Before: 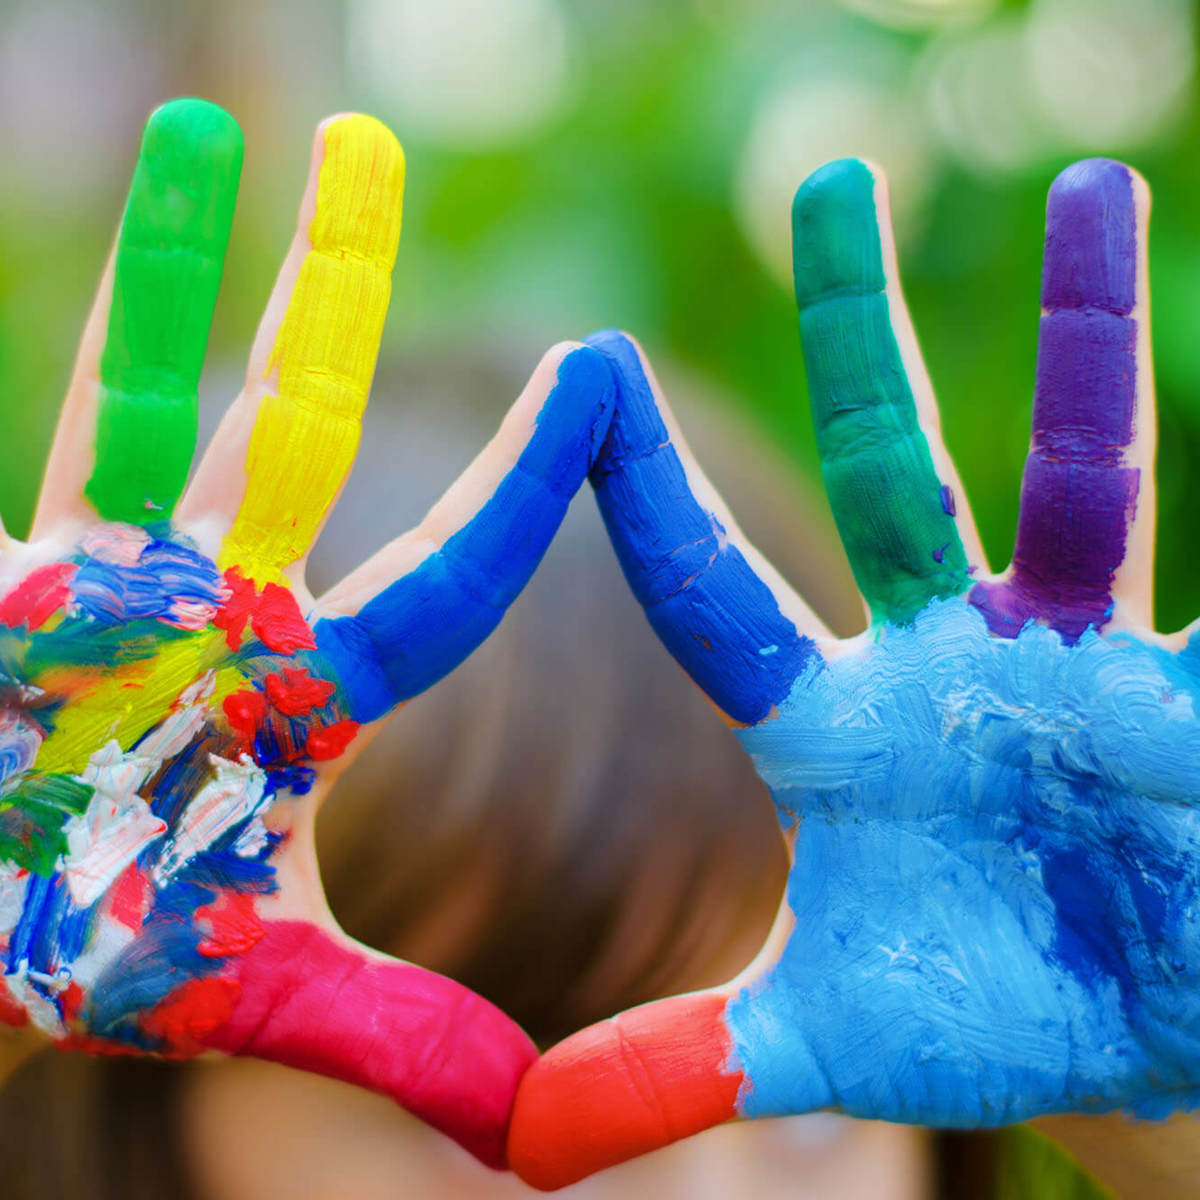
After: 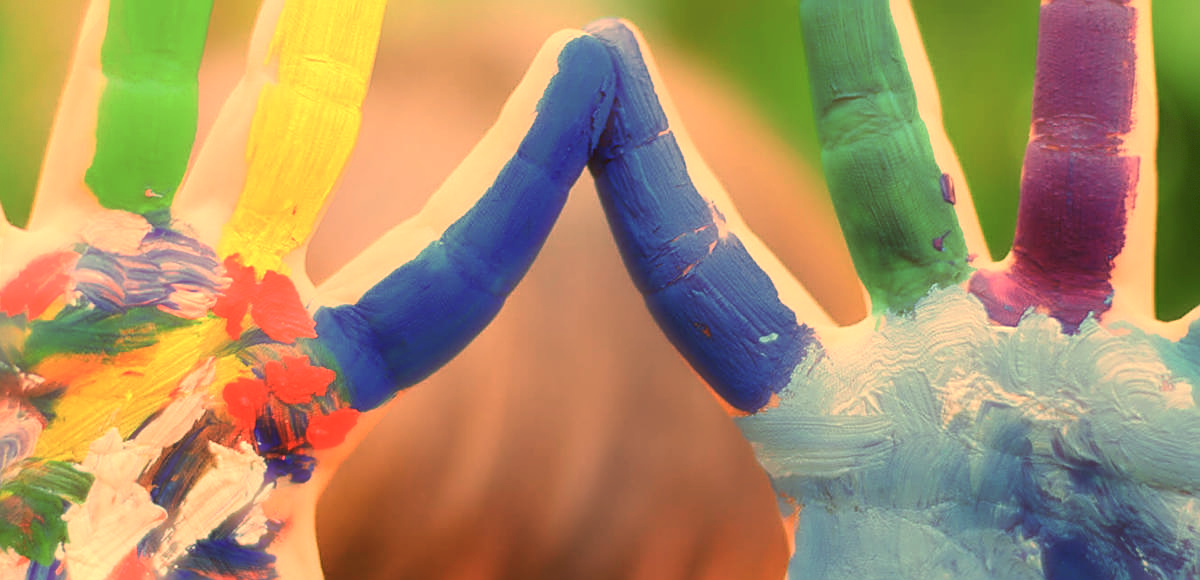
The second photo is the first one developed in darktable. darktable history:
vignetting: fall-off start 100%, fall-off radius 71%, brightness -0.434, saturation -0.2, width/height ratio 1.178, dithering 8-bit output, unbound false
white balance: red 1.467, blue 0.684
haze removal: strength -0.9, distance 0.225, compatibility mode true, adaptive false
crop and rotate: top 26.056%, bottom 25.543%
sharpen: on, module defaults
